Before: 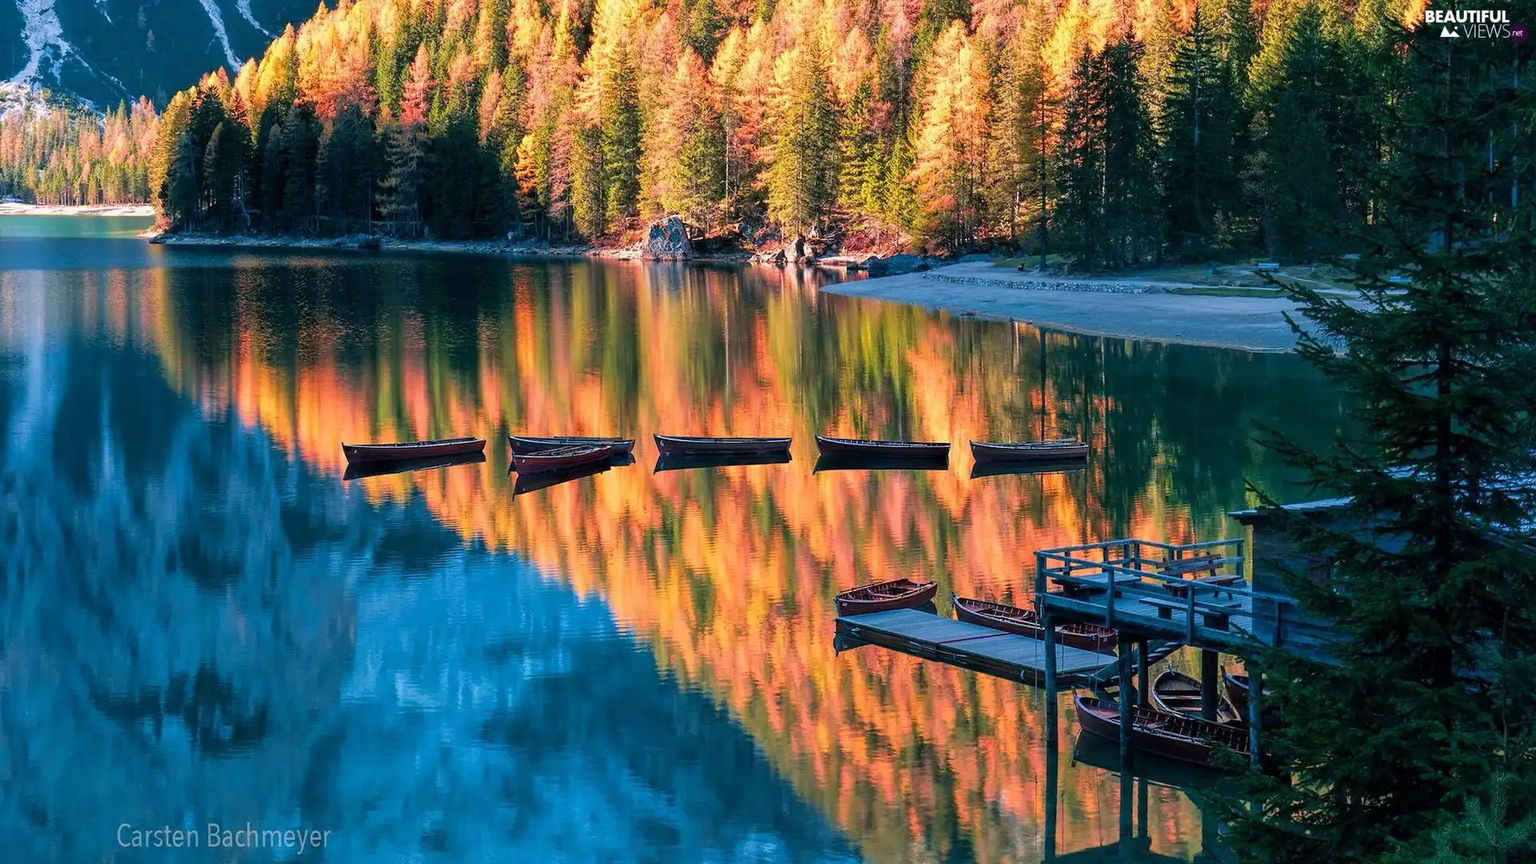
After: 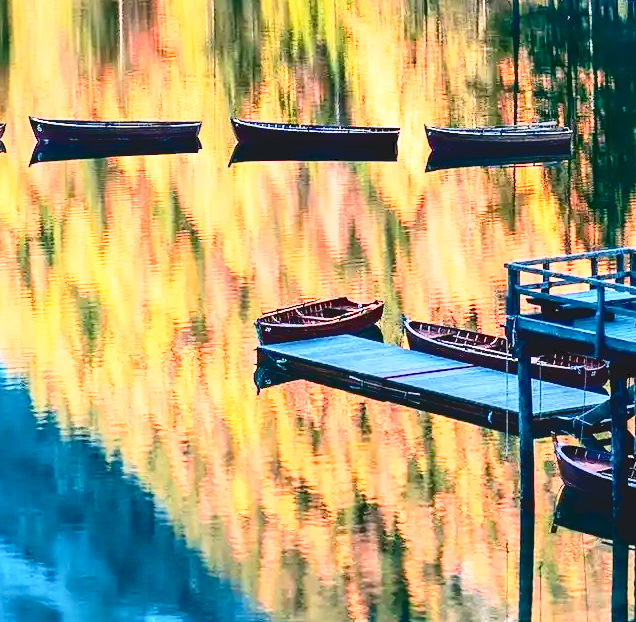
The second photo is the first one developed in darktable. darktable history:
crop: left 41.067%, top 39.475%, right 25.793%, bottom 2.911%
base curve: curves: ch0 [(0, 0) (0.012, 0.01) (0.073, 0.168) (0.31, 0.711) (0.645, 0.957) (1, 1)], preserve colors none
tone curve: curves: ch0 [(0, 0) (0.003, 0.103) (0.011, 0.103) (0.025, 0.105) (0.044, 0.108) (0.069, 0.108) (0.1, 0.111) (0.136, 0.121) (0.177, 0.145) (0.224, 0.174) (0.277, 0.223) (0.335, 0.289) (0.399, 0.374) (0.468, 0.47) (0.543, 0.579) (0.623, 0.687) (0.709, 0.787) (0.801, 0.879) (0.898, 0.942) (1, 1)], color space Lab, independent channels, preserve colors none
